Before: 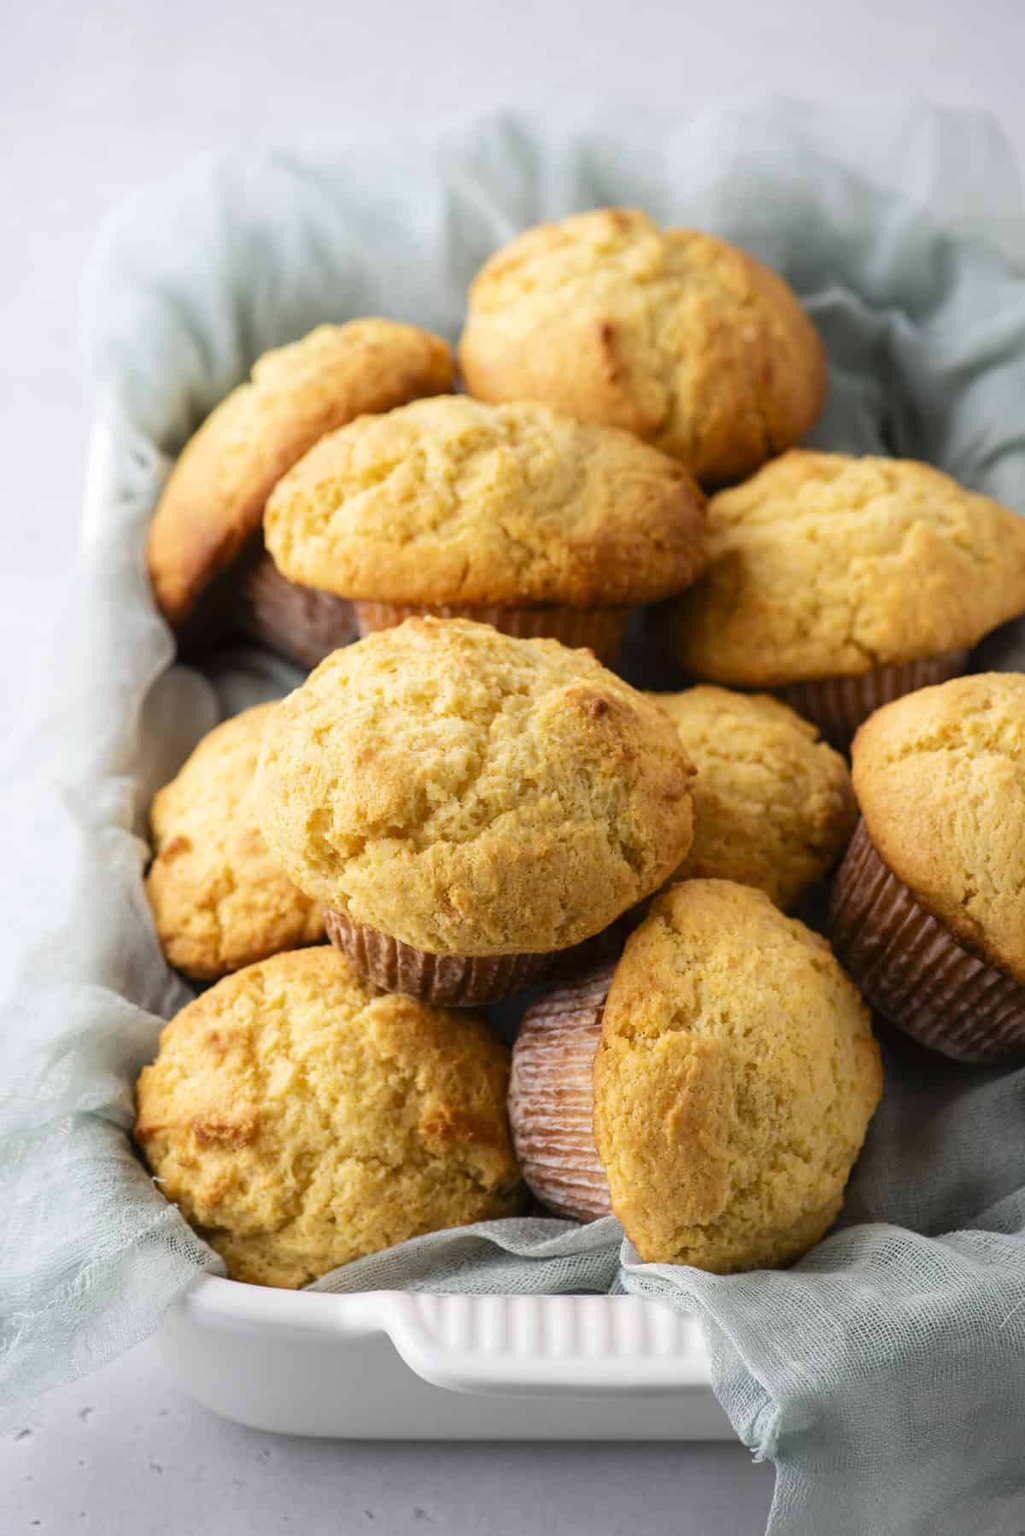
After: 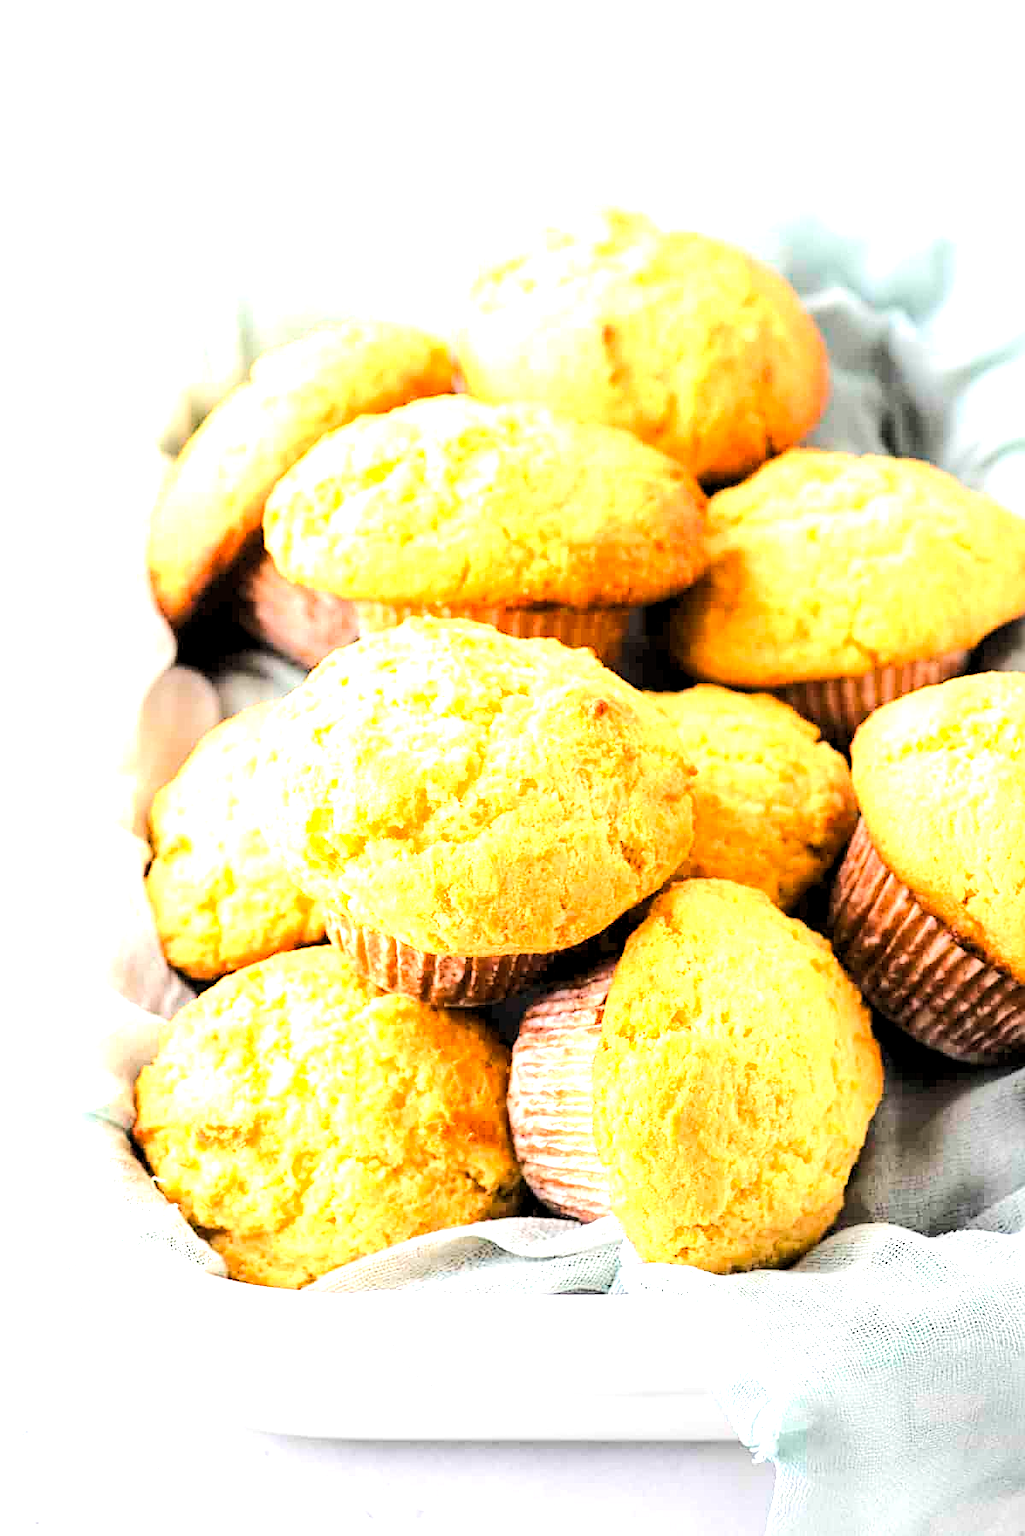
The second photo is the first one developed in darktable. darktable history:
rgb curve: curves: ch0 [(0, 0) (0.284, 0.292) (0.505, 0.644) (1, 1)]; ch1 [(0, 0) (0.284, 0.292) (0.505, 0.644) (1, 1)]; ch2 [(0, 0) (0.284, 0.292) (0.505, 0.644) (1, 1)], compensate middle gray true
exposure: black level correction 0, exposure 1.741 EV, compensate exposure bias true, compensate highlight preservation false
sharpen: on, module defaults
rgb levels: levels [[0.01, 0.419, 0.839], [0, 0.5, 1], [0, 0.5, 1]]
